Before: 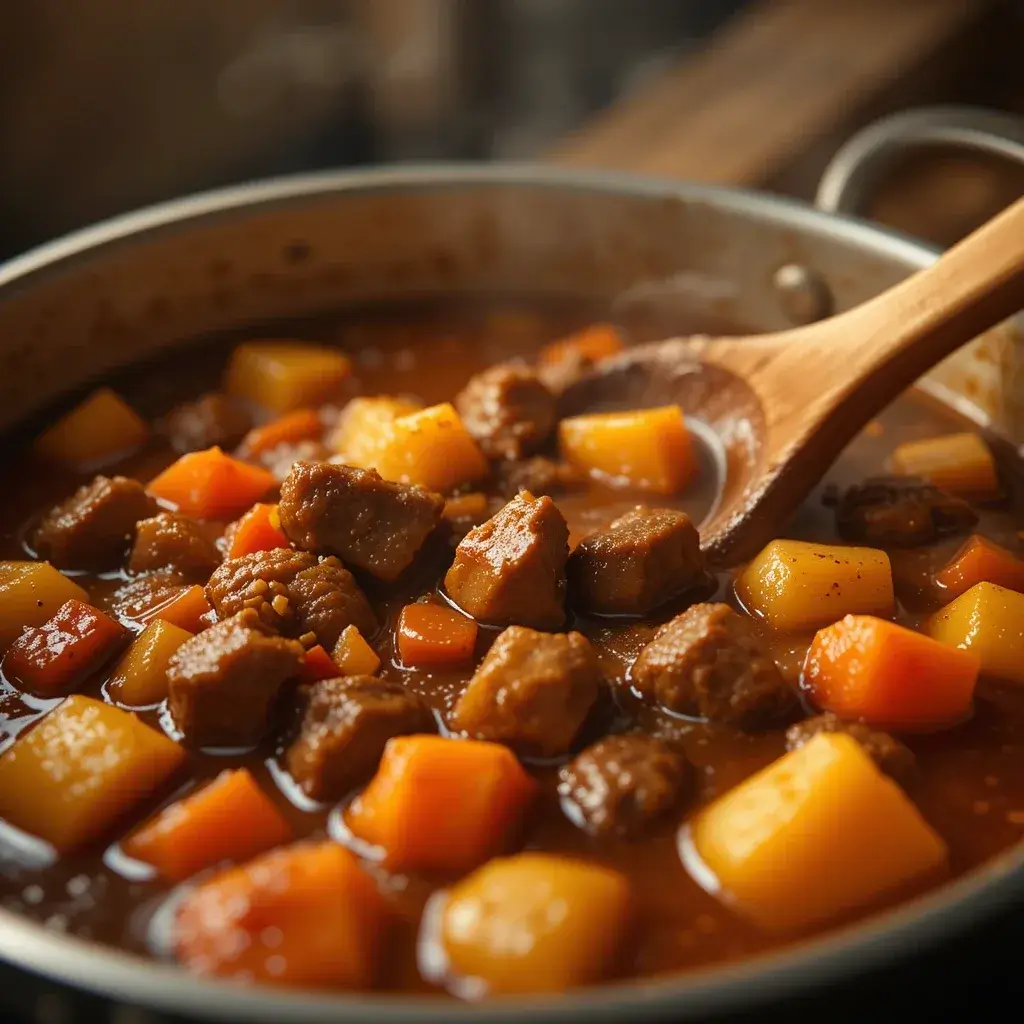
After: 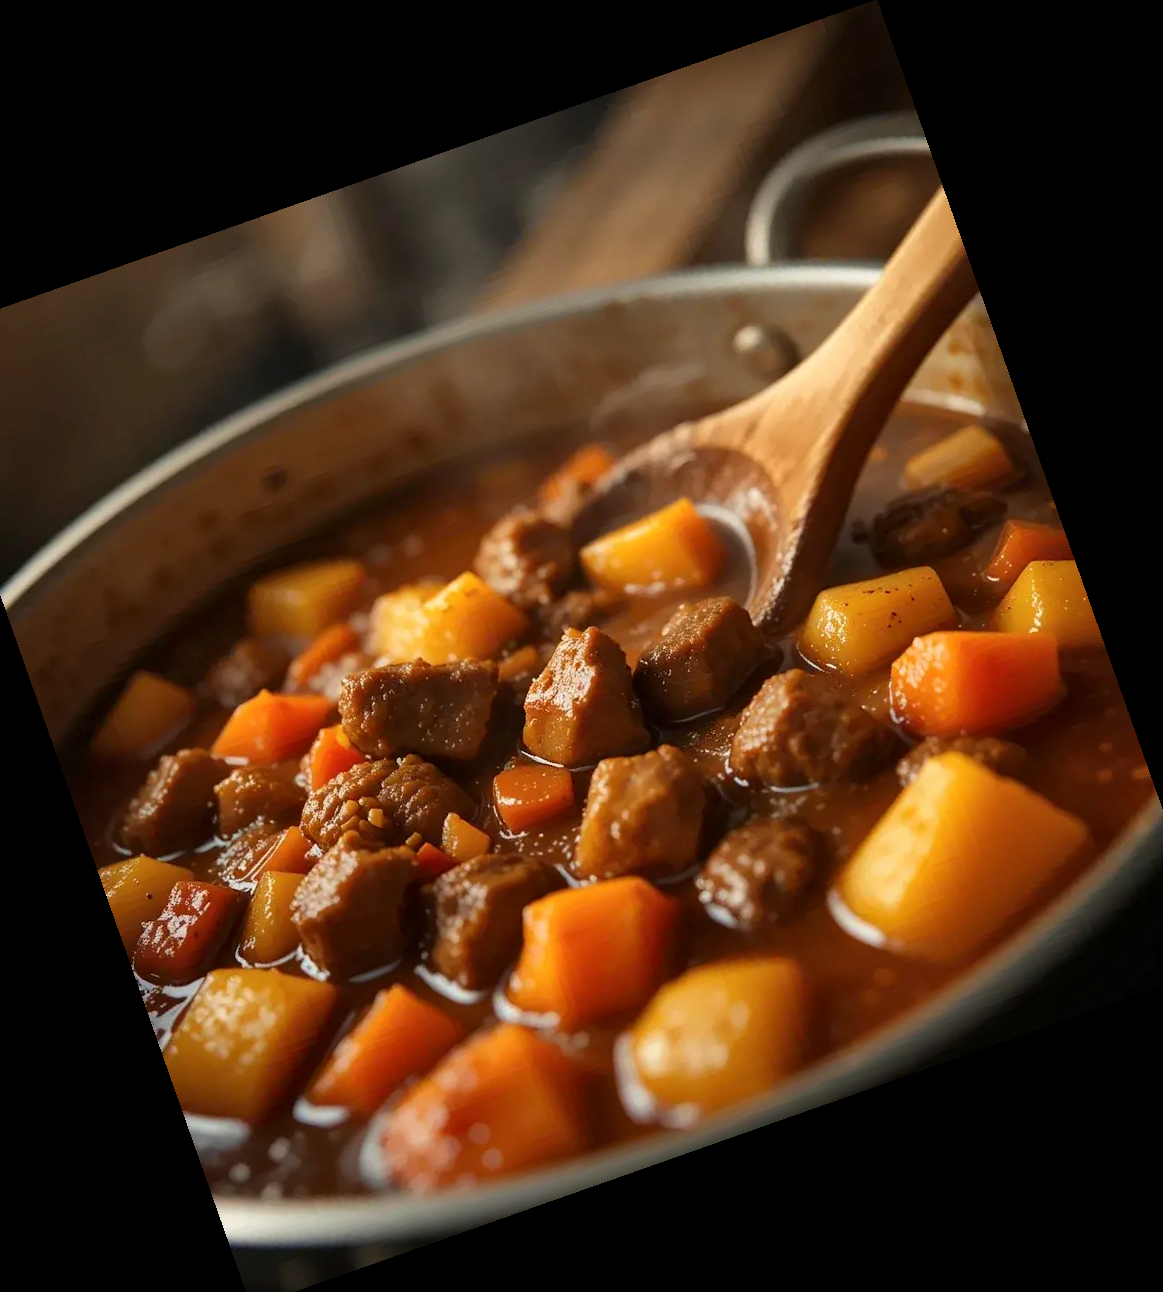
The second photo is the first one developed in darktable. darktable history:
local contrast: mode bilateral grid, contrast 20, coarseness 50, detail 120%, midtone range 0.2
crop and rotate: angle 19.43°, left 6.812%, right 4.125%, bottom 1.087%
